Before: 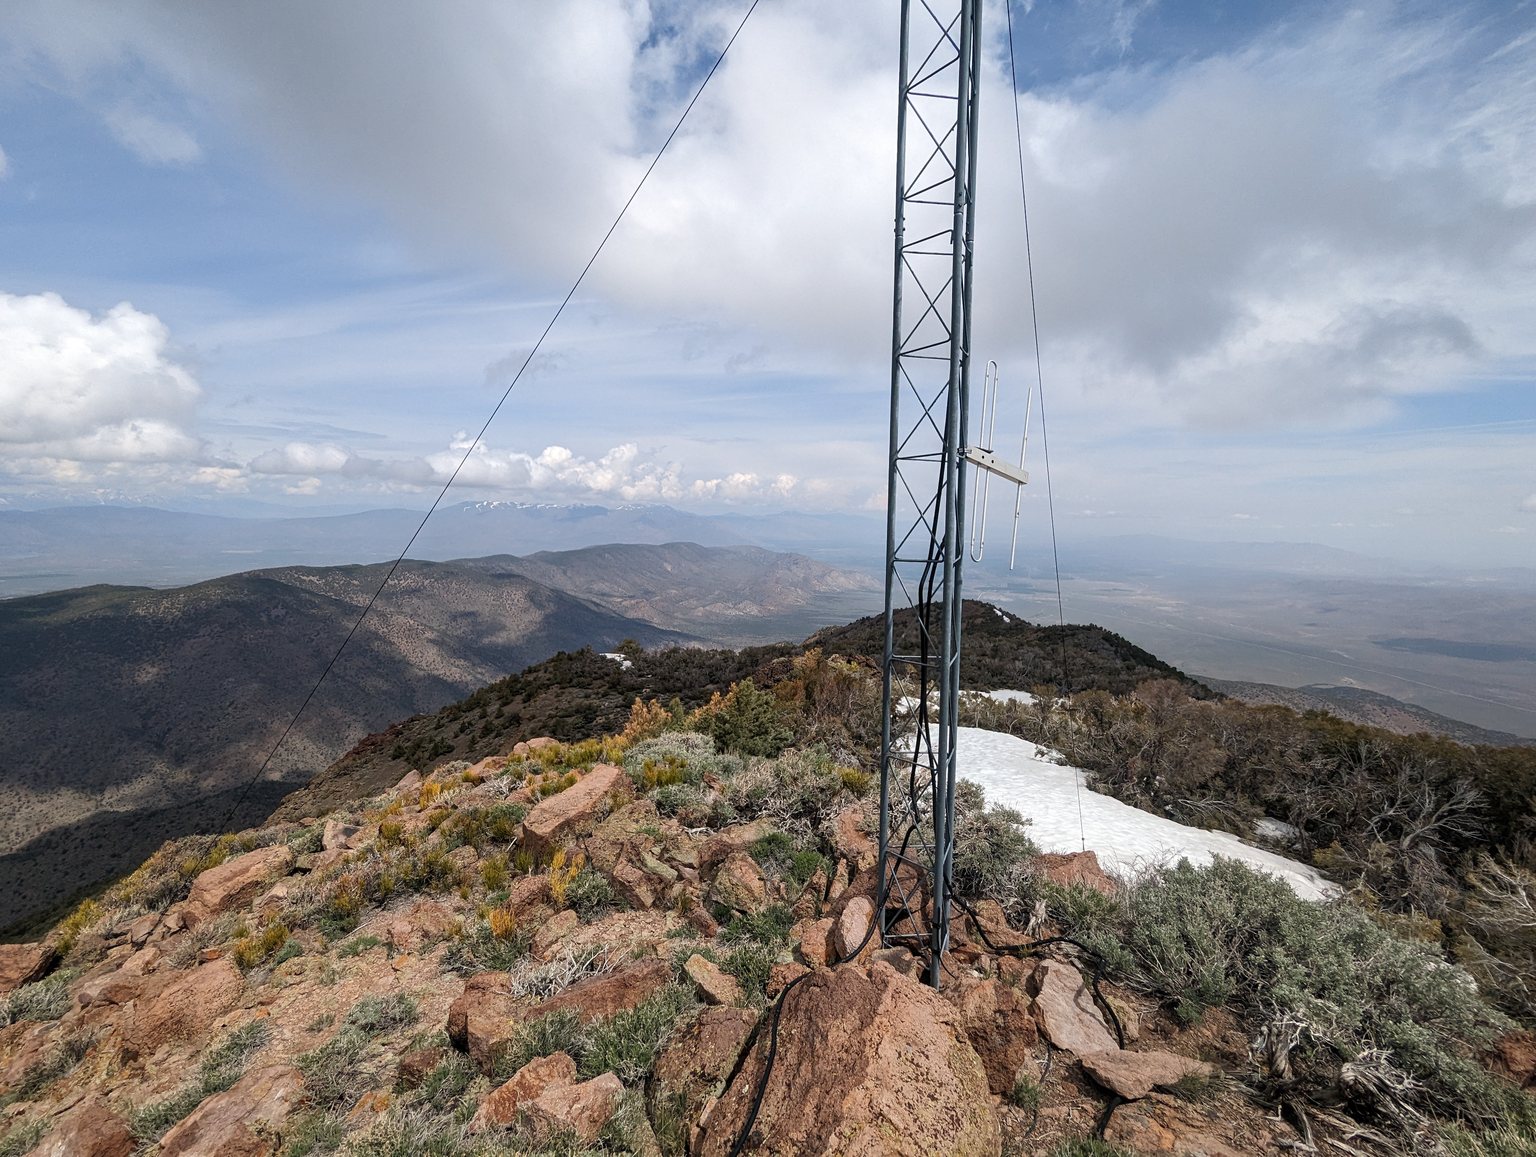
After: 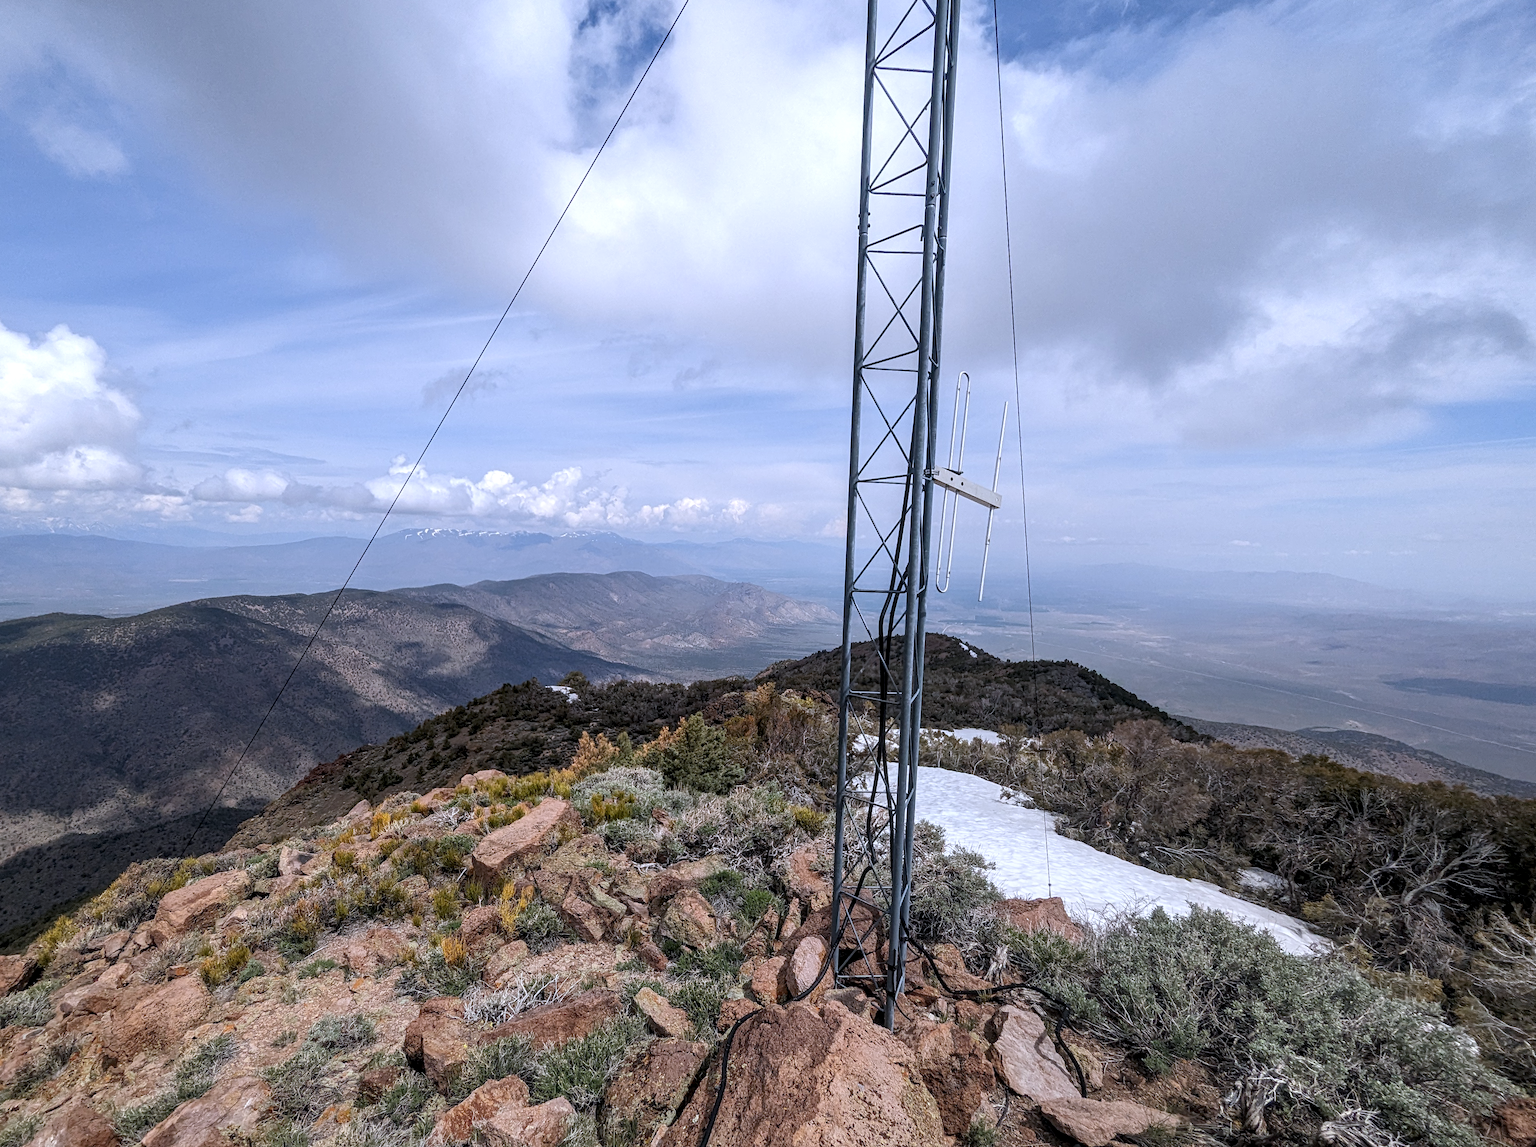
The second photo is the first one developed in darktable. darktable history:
white balance: red 0.967, blue 1.119, emerald 0.756
local contrast: on, module defaults
rotate and perspective: rotation 0.062°, lens shift (vertical) 0.115, lens shift (horizontal) -0.133, crop left 0.047, crop right 0.94, crop top 0.061, crop bottom 0.94
